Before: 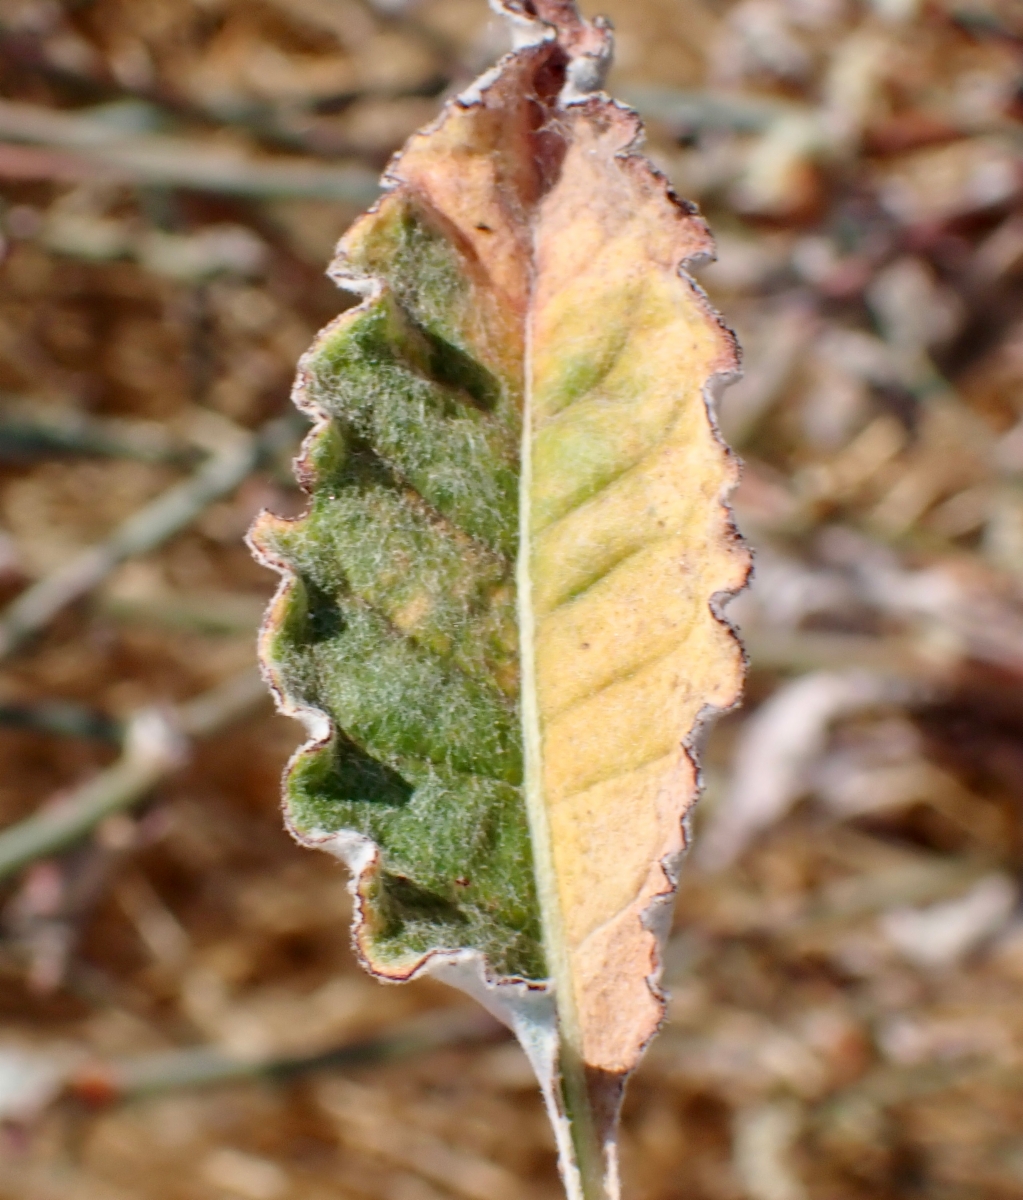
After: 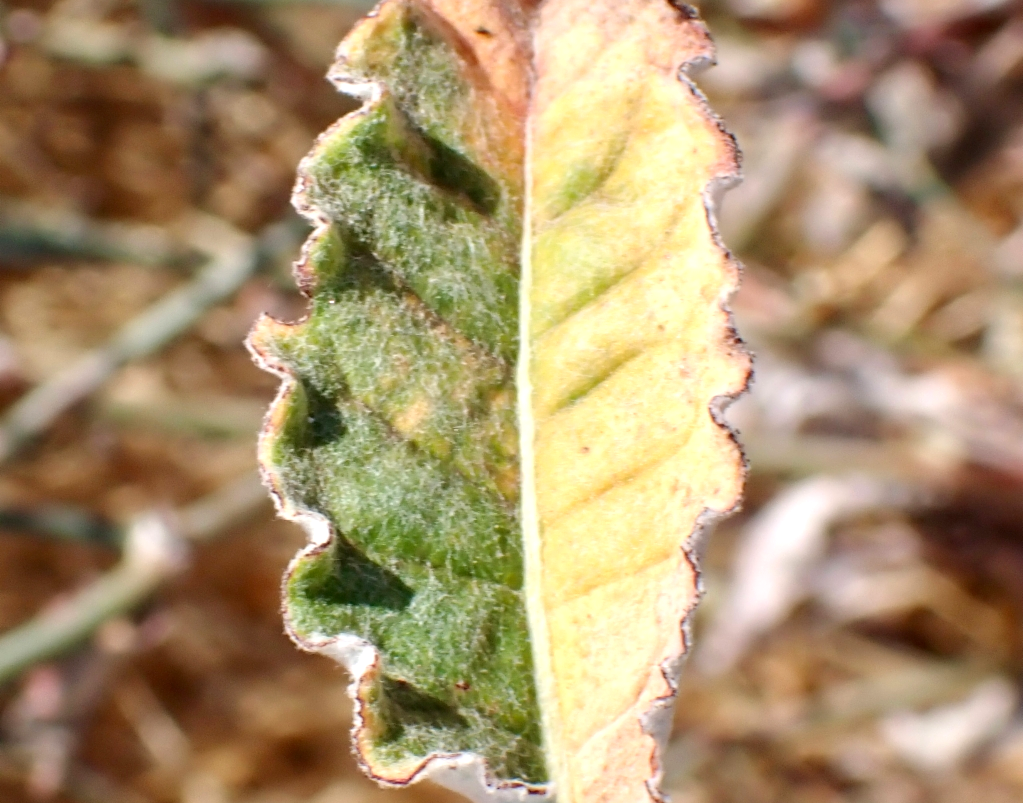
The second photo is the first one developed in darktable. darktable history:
exposure: exposure 0.462 EV, compensate highlight preservation false
crop: top 16.366%, bottom 16.677%
